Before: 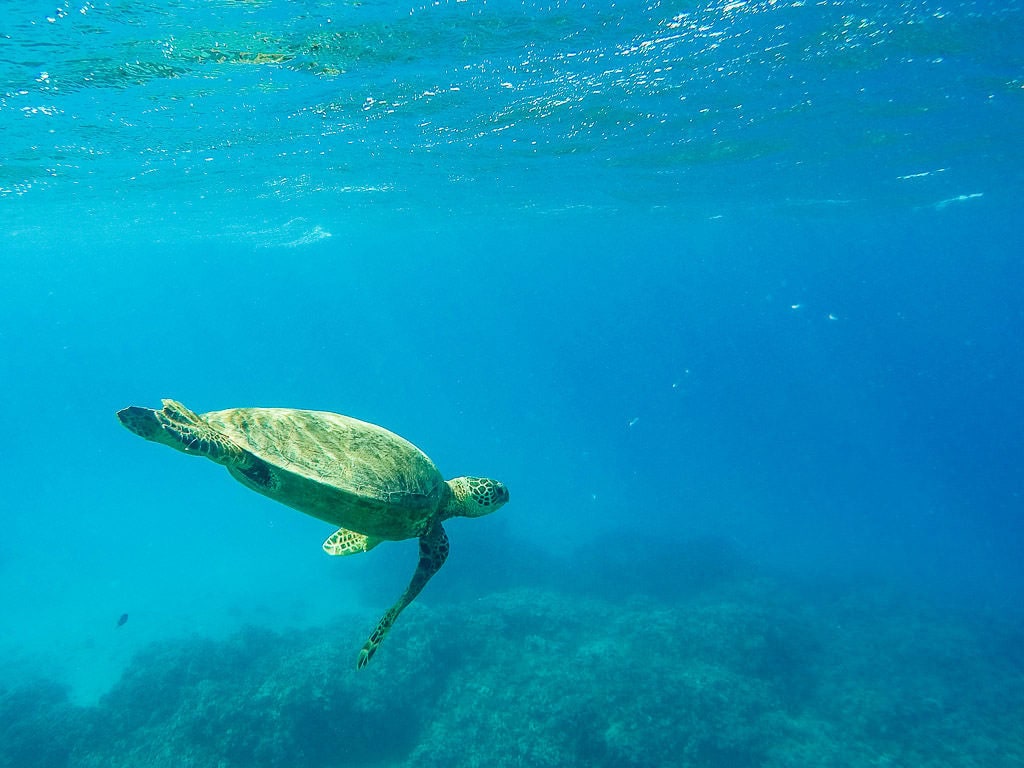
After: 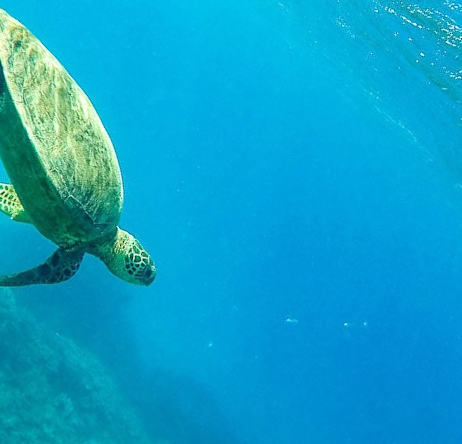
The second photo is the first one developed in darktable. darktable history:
crop and rotate: angle -45.81°, top 16.803%, right 0.838%, bottom 11.681%
exposure: exposure 0.189 EV, compensate highlight preservation false
